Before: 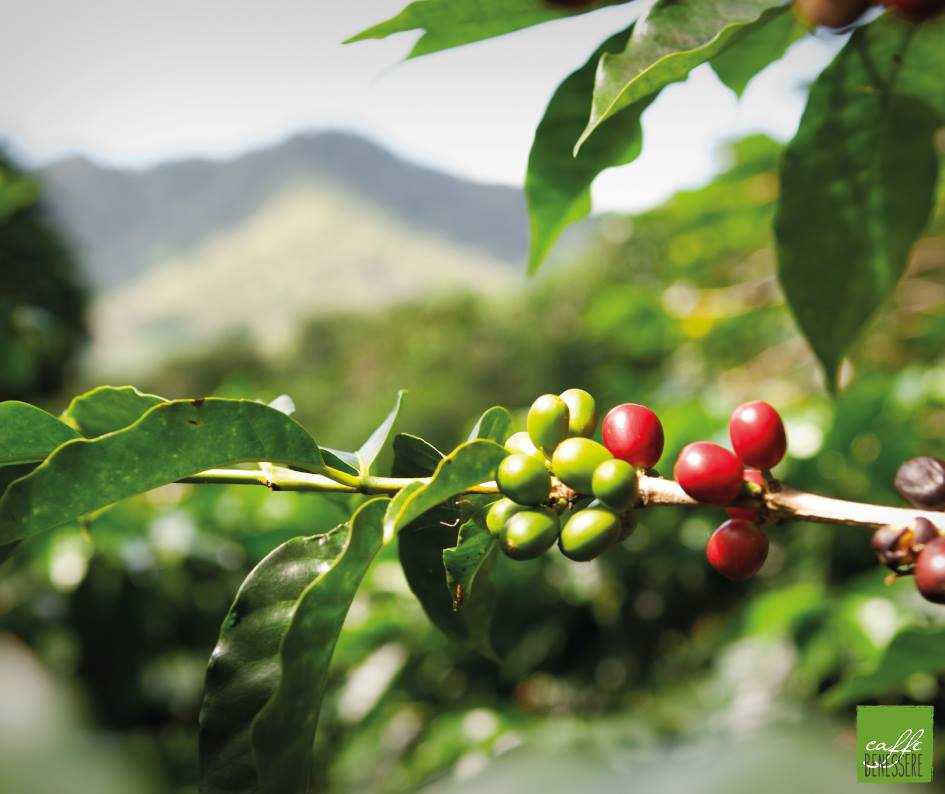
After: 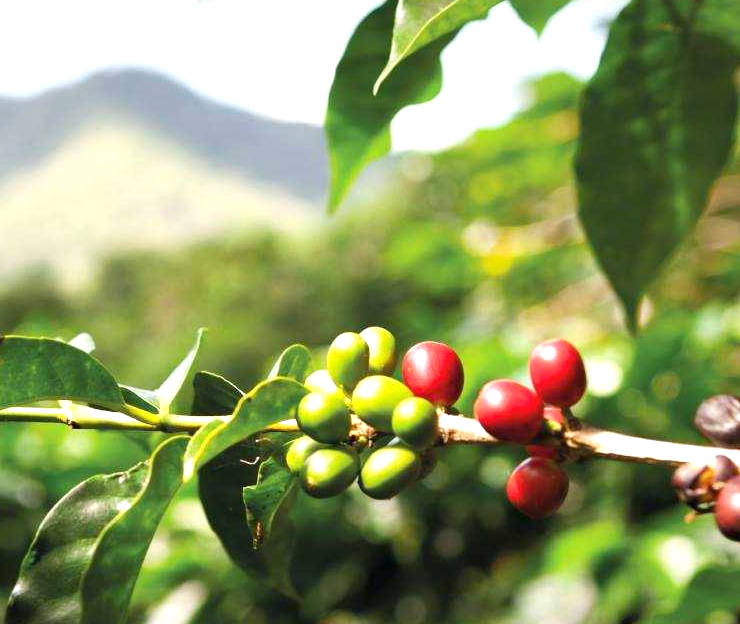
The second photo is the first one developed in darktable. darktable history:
base curve: curves: ch0 [(0, 0) (0.989, 0.992)], preserve colors none
tone curve: curves: ch0 [(0, 0) (0.003, 0.003) (0.011, 0.011) (0.025, 0.024) (0.044, 0.043) (0.069, 0.068) (0.1, 0.098) (0.136, 0.133) (0.177, 0.174) (0.224, 0.22) (0.277, 0.272) (0.335, 0.329) (0.399, 0.391) (0.468, 0.459) (0.543, 0.545) (0.623, 0.625) (0.709, 0.711) (0.801, 0.802) (0.898, 0.898) (1, 1)], color space Lab, independent channels, preserve colors none
crop and rotate: left 21.188%, top 7.966%, right 0.404%, bottom 13.364%
exposure: black level correction 0.001, exposure 0.498 EV, compensate exposure bias true, compensate highlight preservation false
